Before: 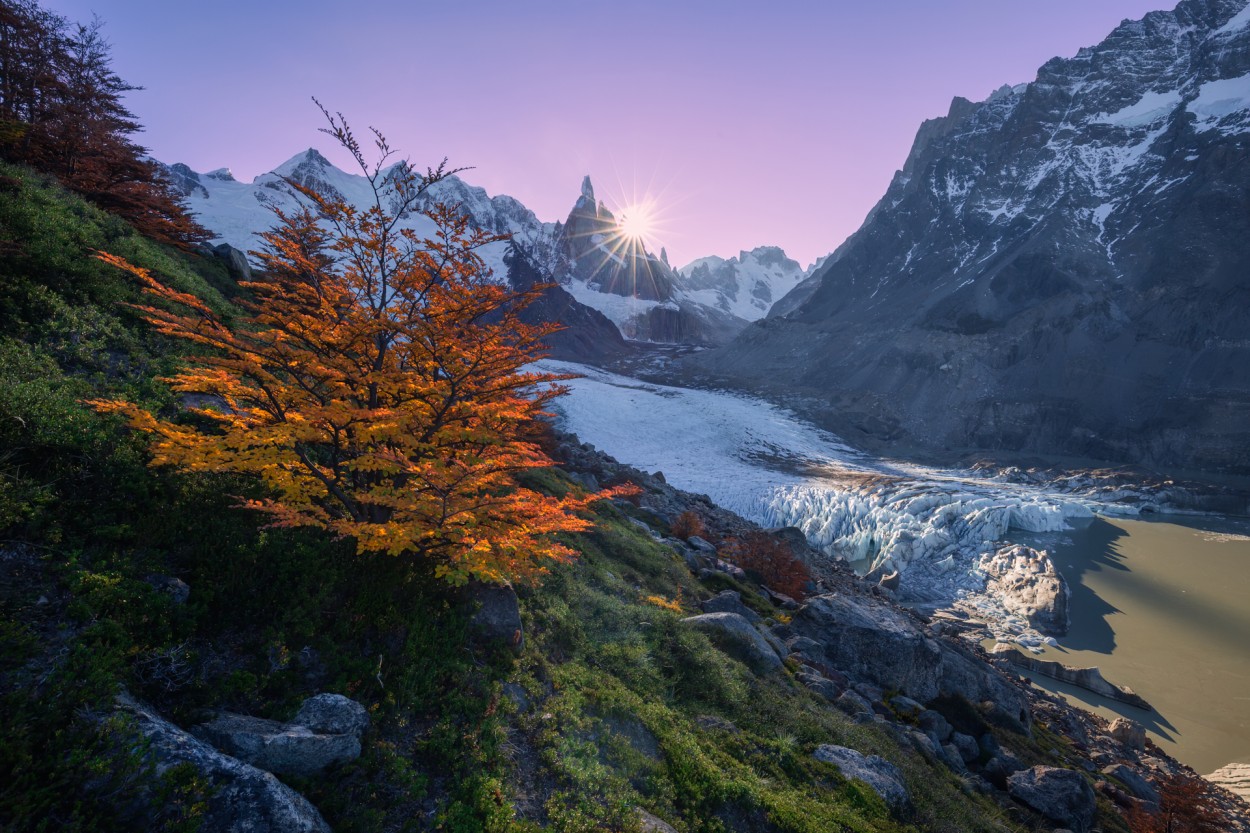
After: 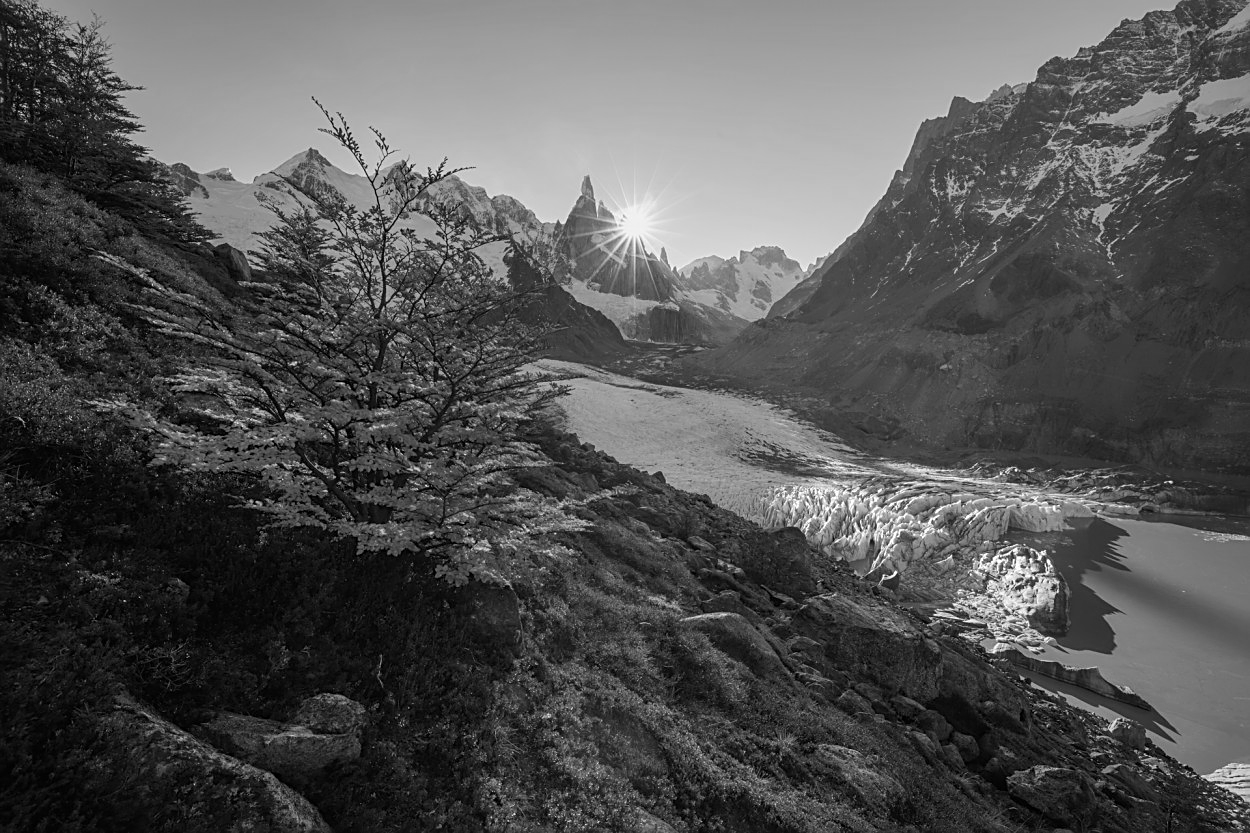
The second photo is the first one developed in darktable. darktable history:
sharpen: on, module defaults
monochrome: on, module defaults
white balance: red 0.948, green 1.02, blue 1.176
